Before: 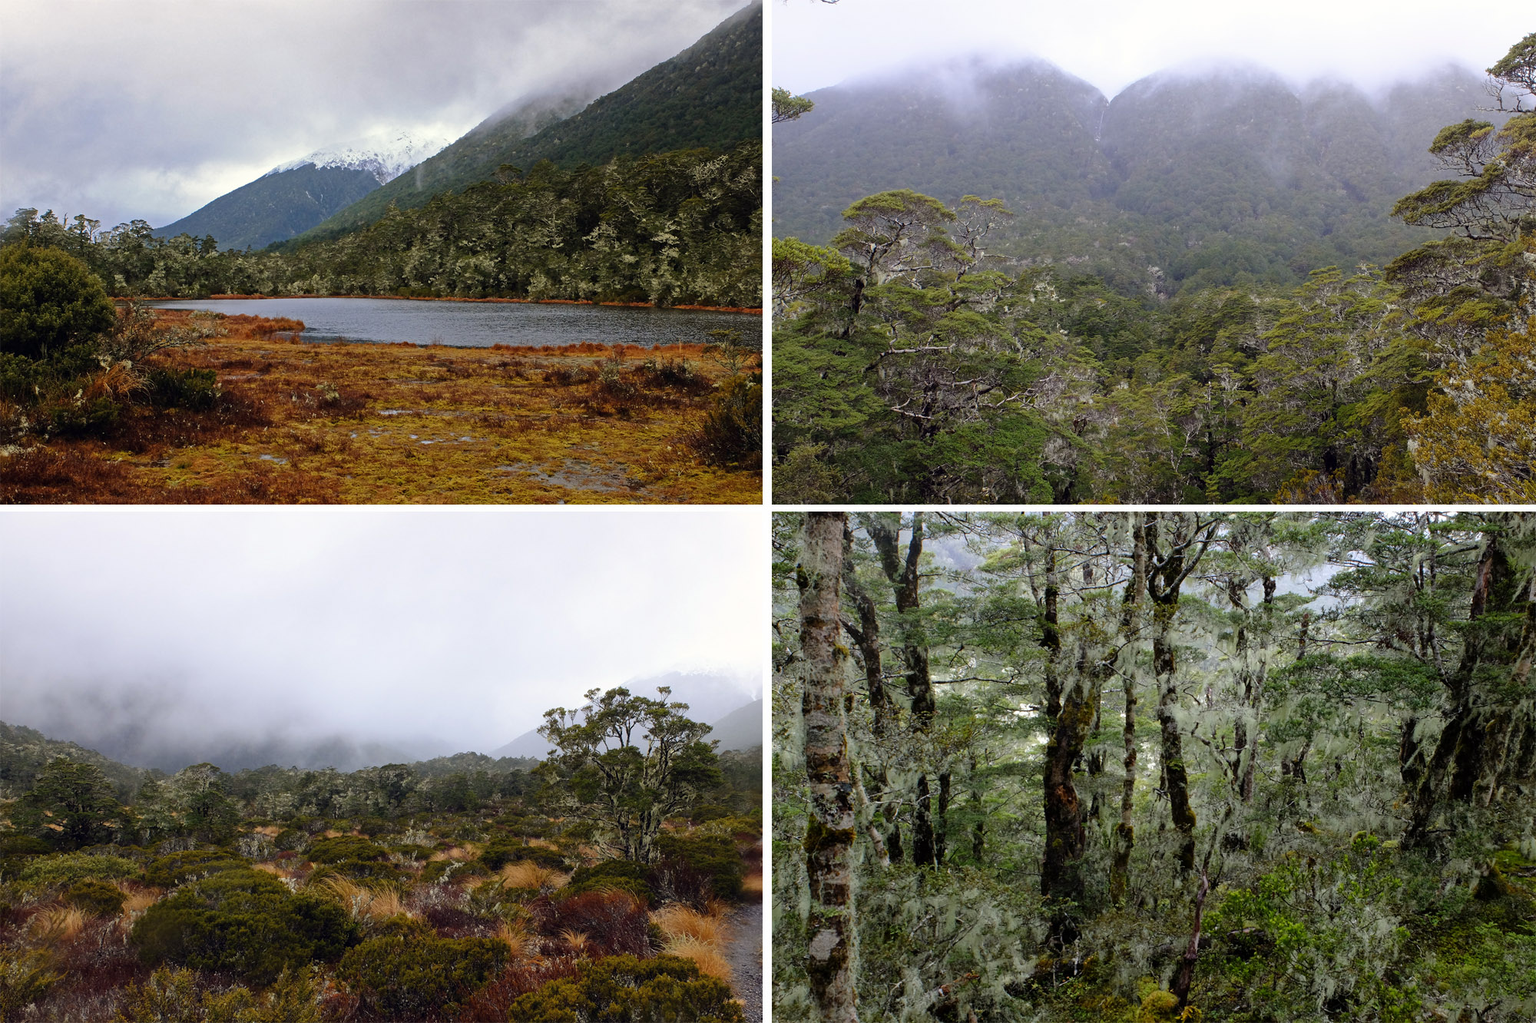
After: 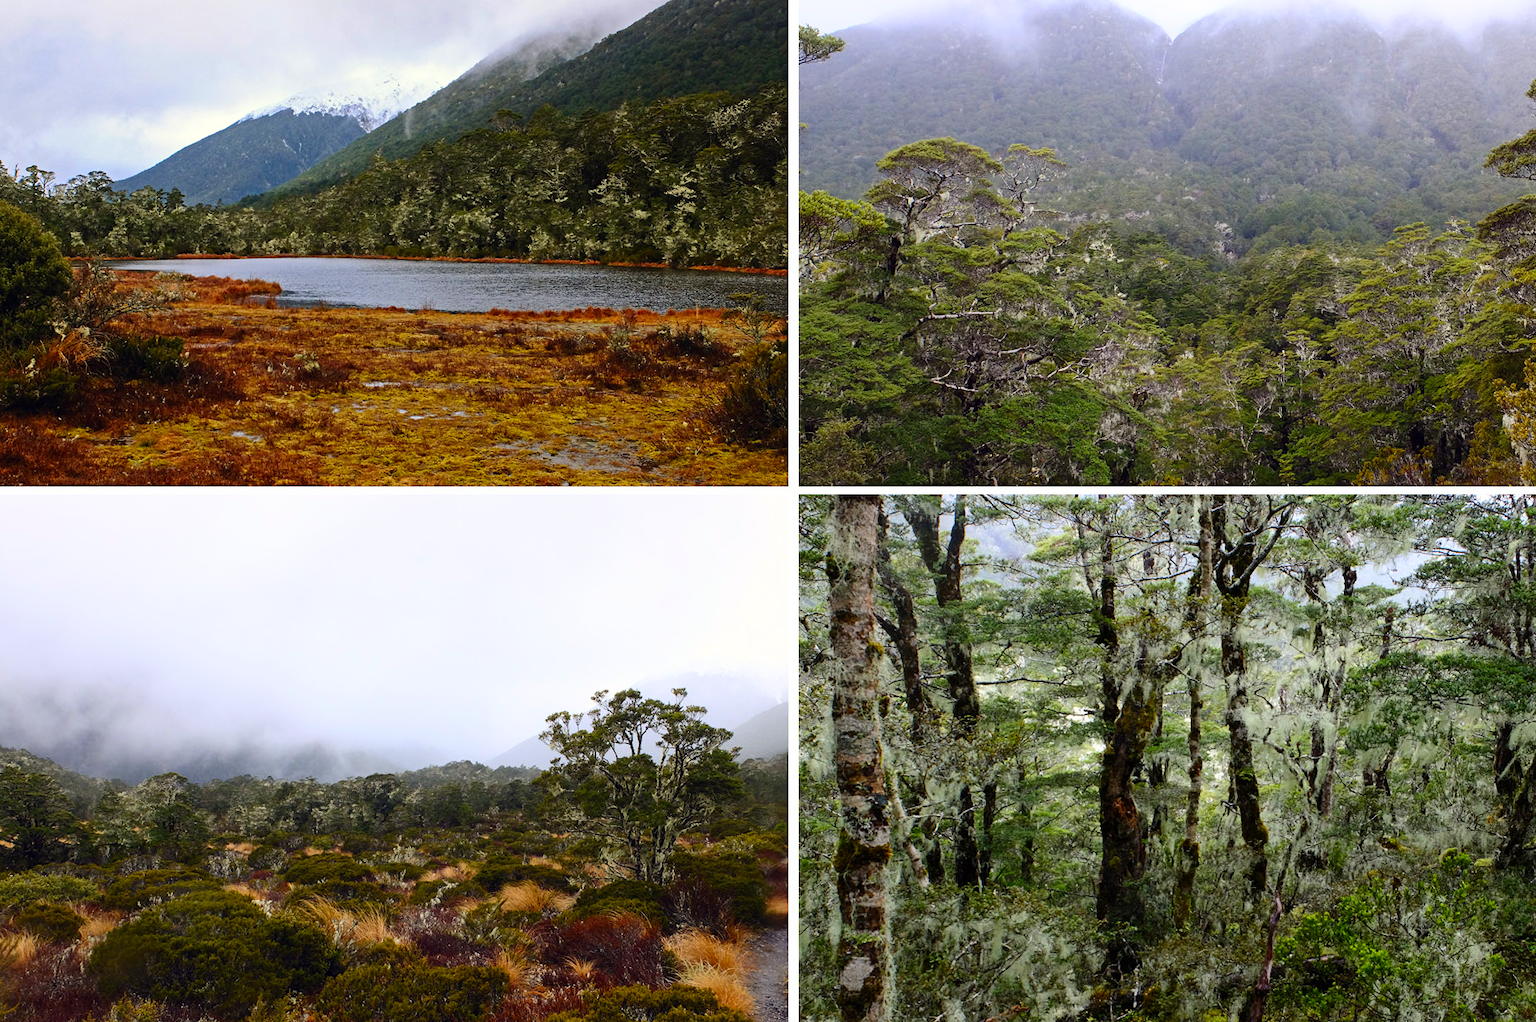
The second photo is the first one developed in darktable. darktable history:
contrast brightness saturation: contrast 0.23, brightness 0.1, saturation 0.29
crop: left 3.305%, top 6.436%, right 6.389%, bottom 3.258%
